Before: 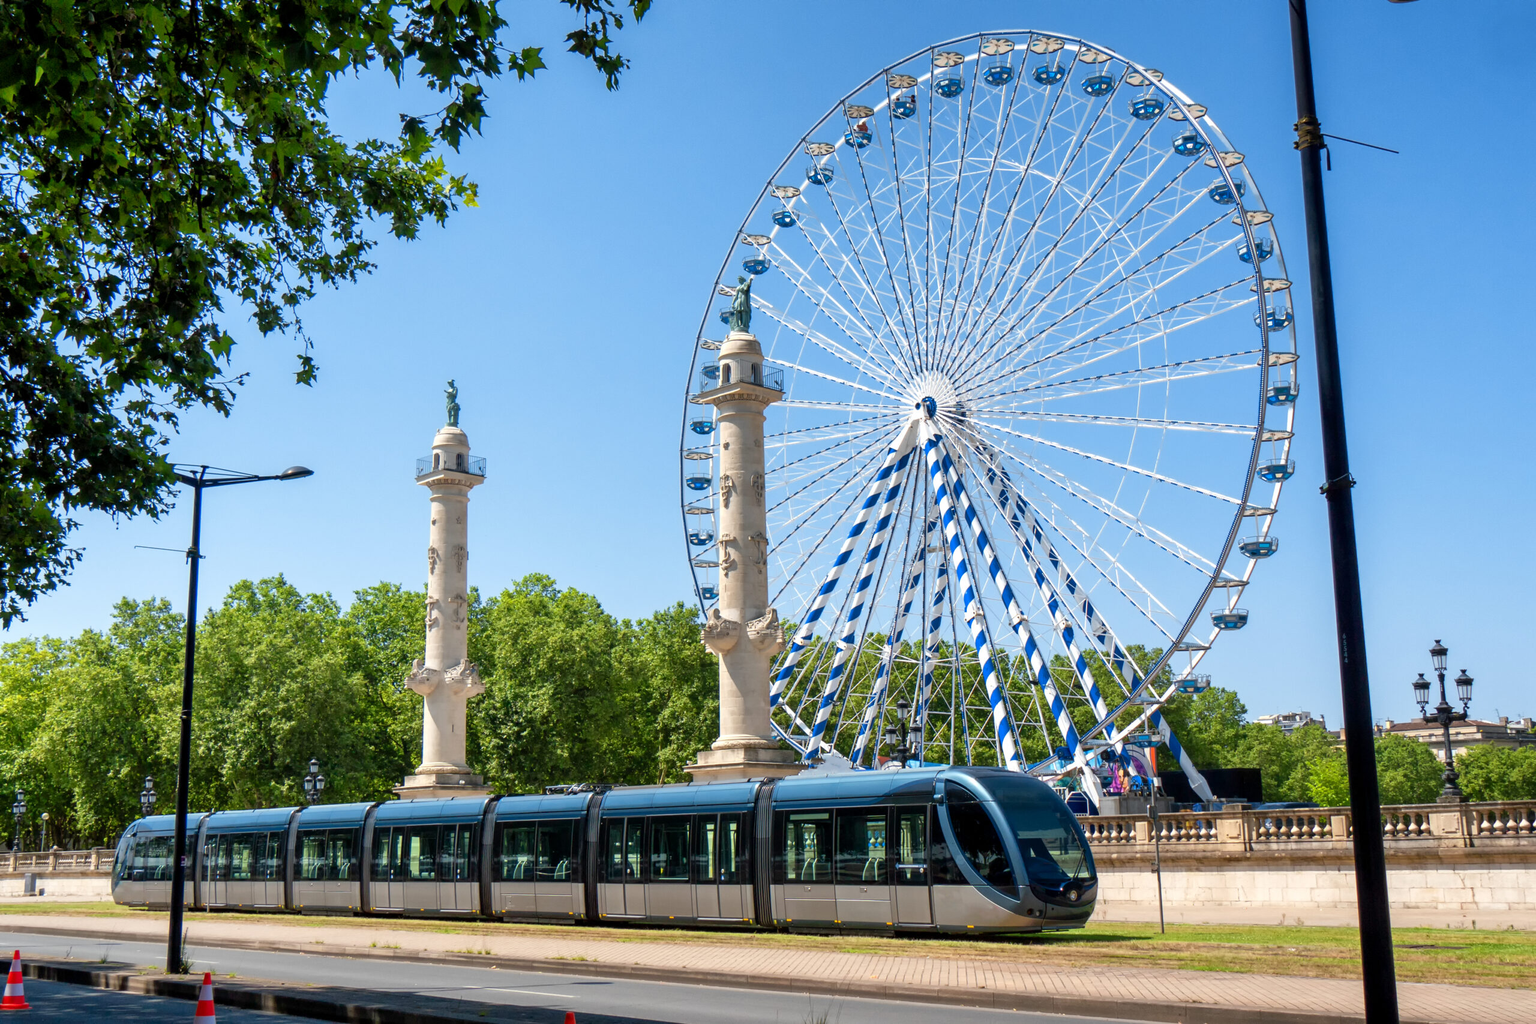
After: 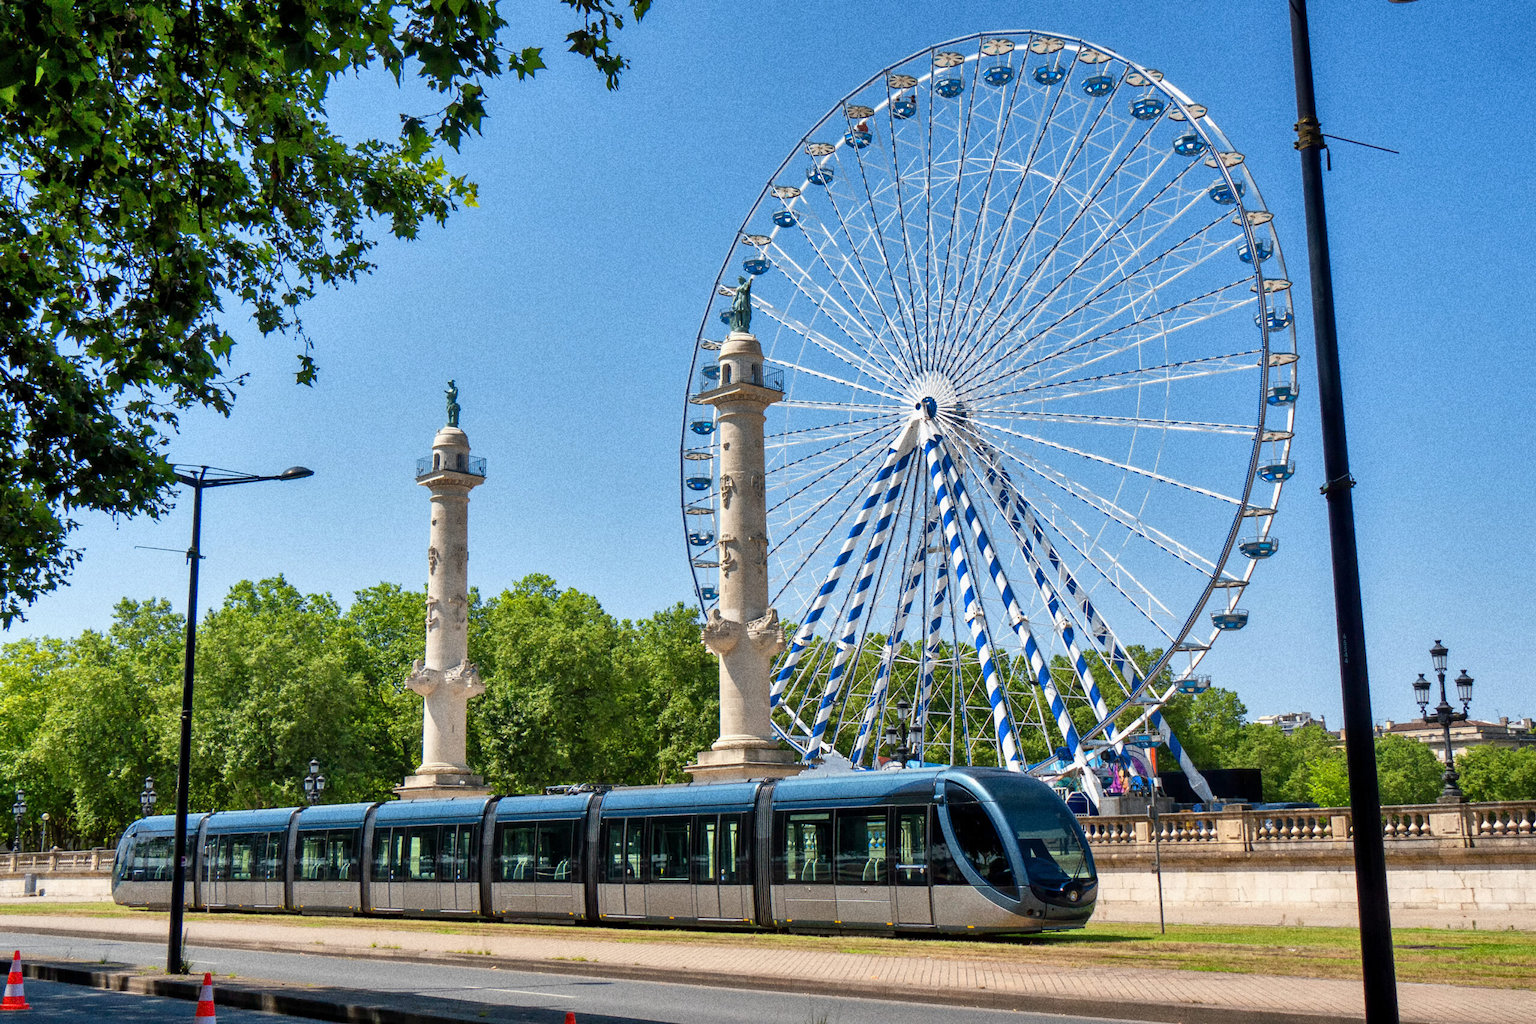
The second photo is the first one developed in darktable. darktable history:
grain: coarseness 11.82 ISO, strength 36.67%, mid-tones bias 74.17%
shadows and highlights: shadows 43.71, white point adjustment -1.46, soften with gaussian
